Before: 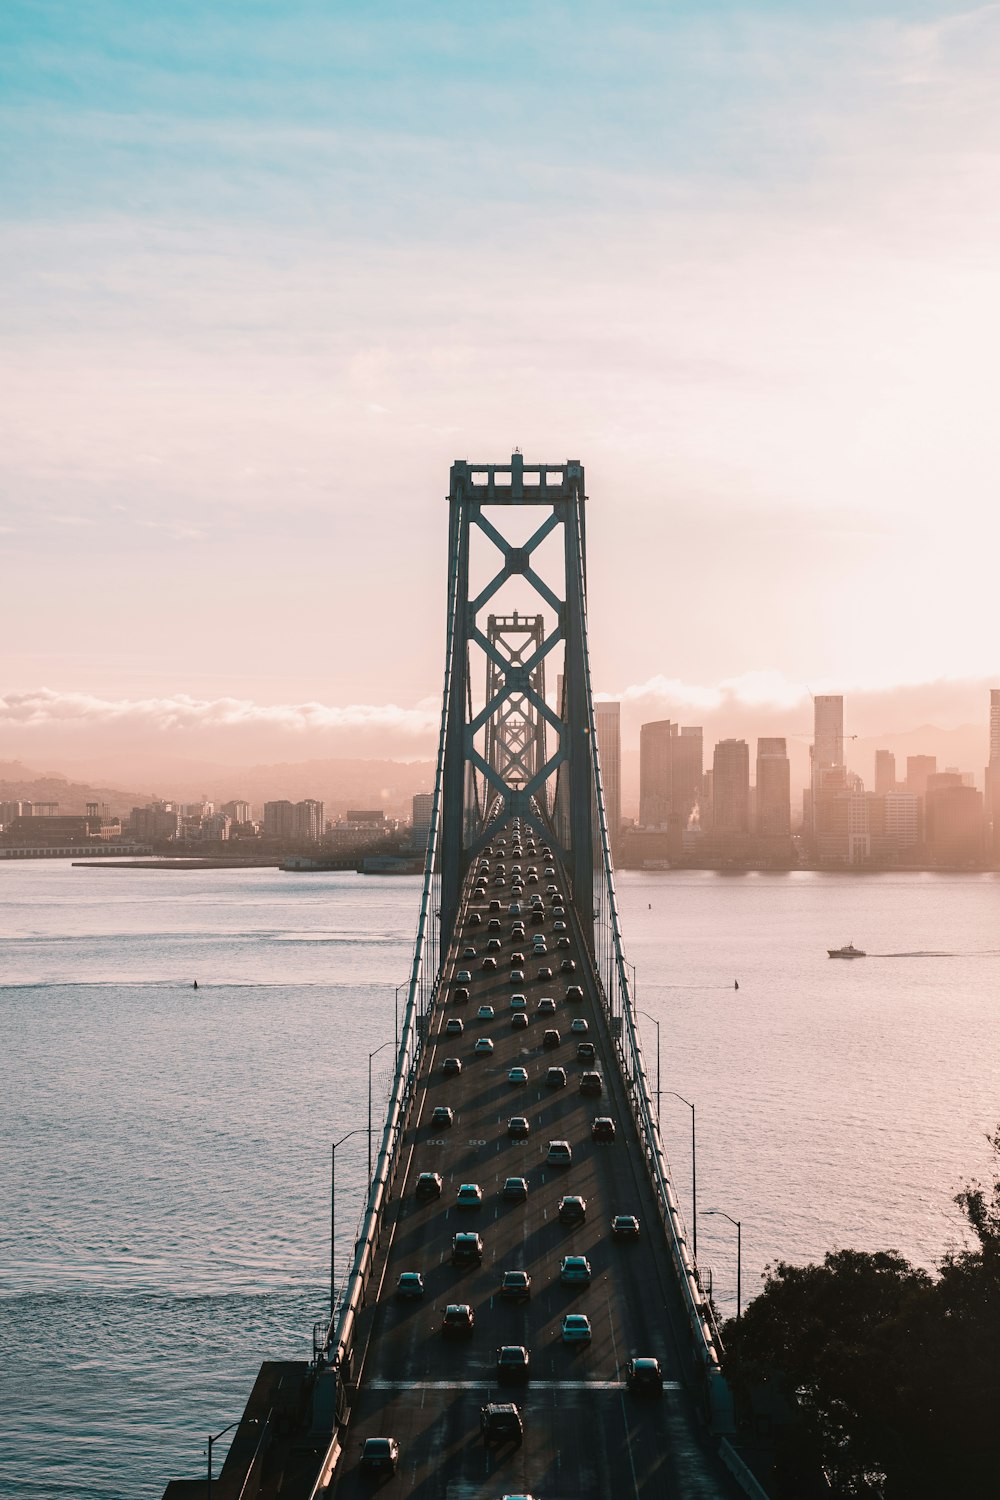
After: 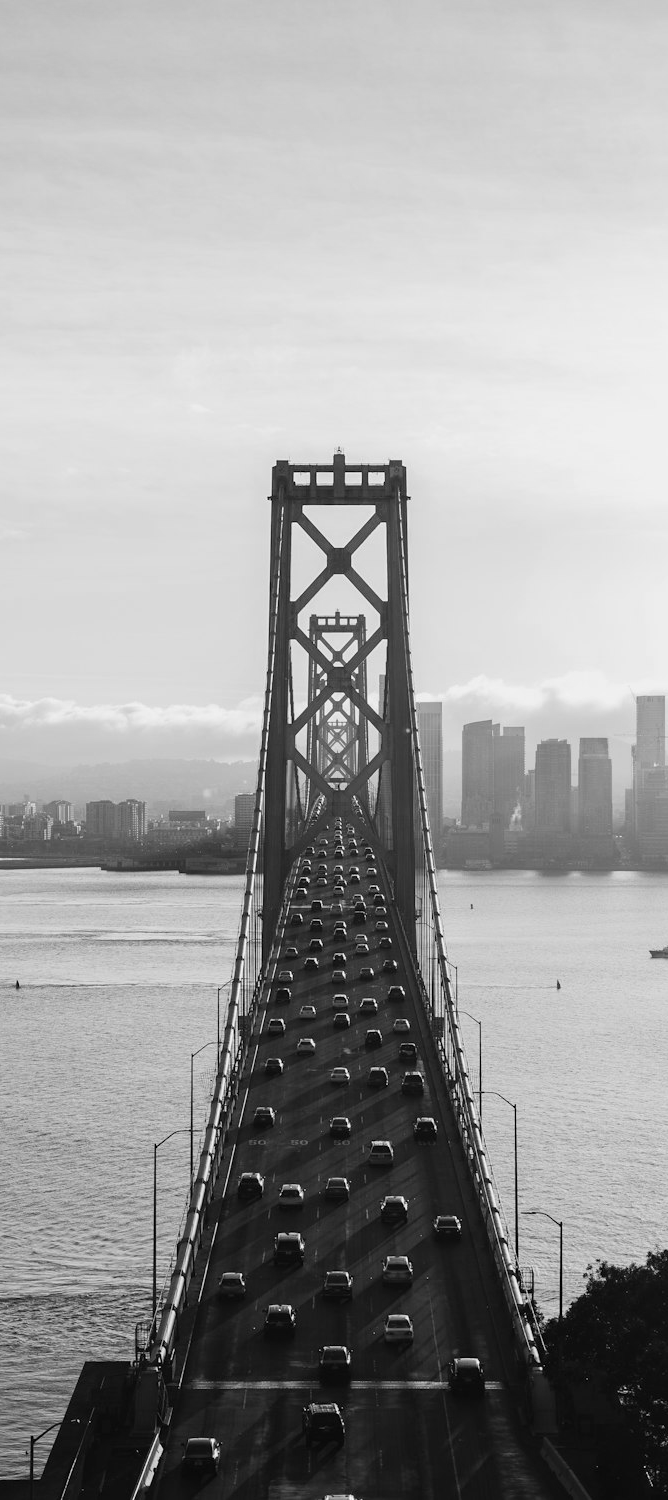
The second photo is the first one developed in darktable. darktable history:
crop and rotate: left 17.828%, right 15.352%
color calibration: output gray [0.21, 0.42, 0.37, 0], illuminant Planckian (black body), x 0.368, y 0.361, temperature 4274.53 K
contrast brightness saturation: contrast 0.041, saturation 0.15
